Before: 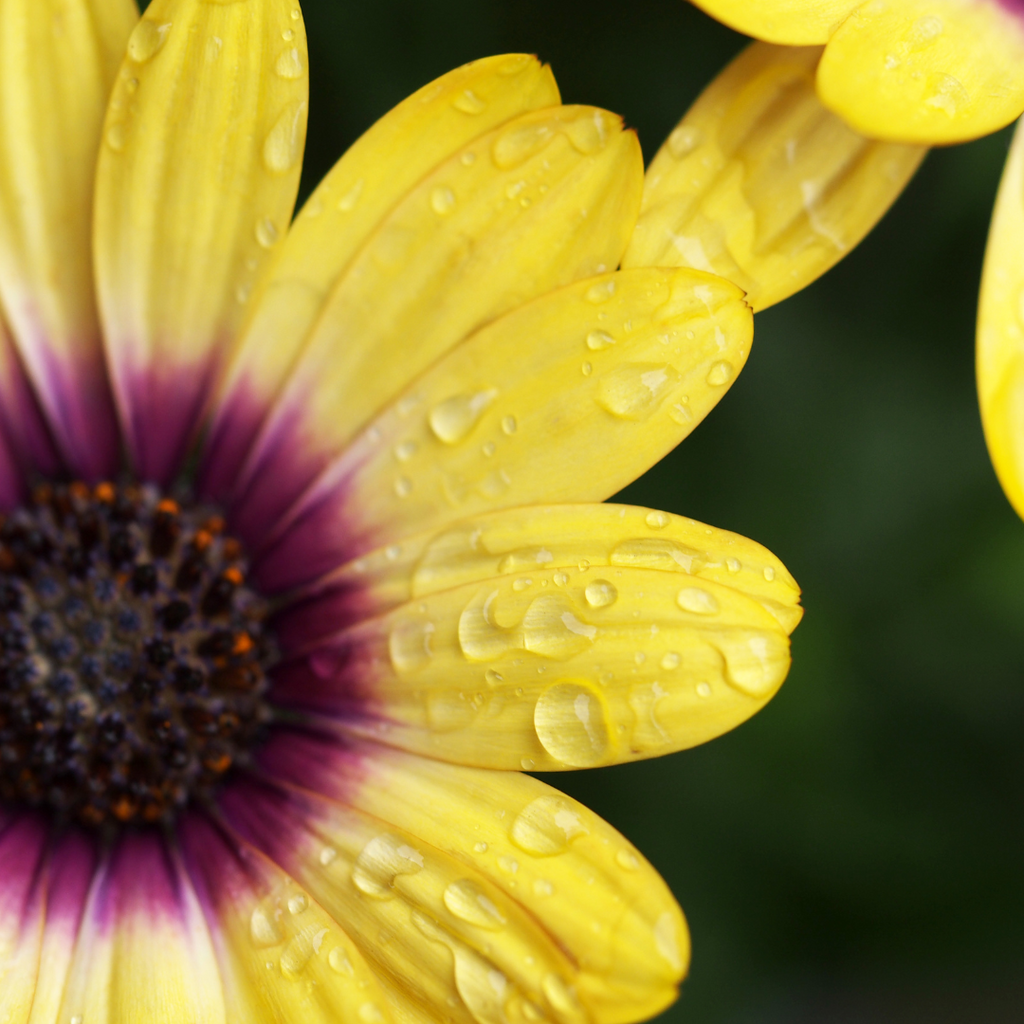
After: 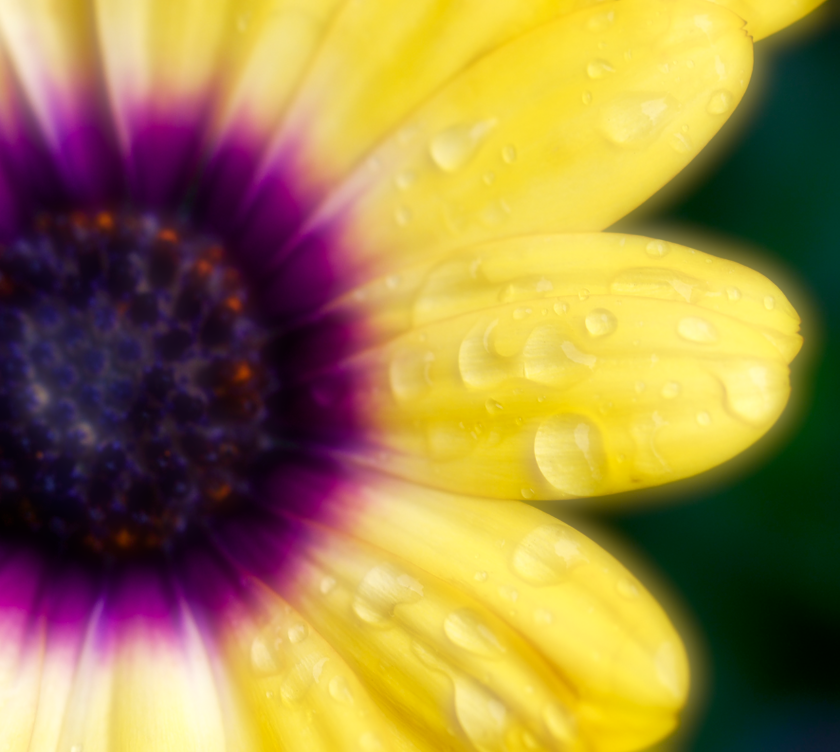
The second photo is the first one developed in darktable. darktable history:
crop: top 26.531%, right 17.959%
color balance rgb: shadows lift › luminance -28.76%, shadows lift › chroma 15%, shadows lift › hue 270°, power › chroma 1%, power › hue 255°, highlights gain › luminance 7.14%, highlights gain › chroma 2%, highlights gain › hue 90°, global offset › luminance -0.29%, global offset › hue 260°, perceptual saturation grading › global saturation 20%, perceptual saturation grading › highlights -13.92%, perceptual saturation grading › shadows 50%
soften: on, module defaults
levels: mode automatic, black 0.023%, white 99.97%, levels [0.062, 0.494, 0.925]
